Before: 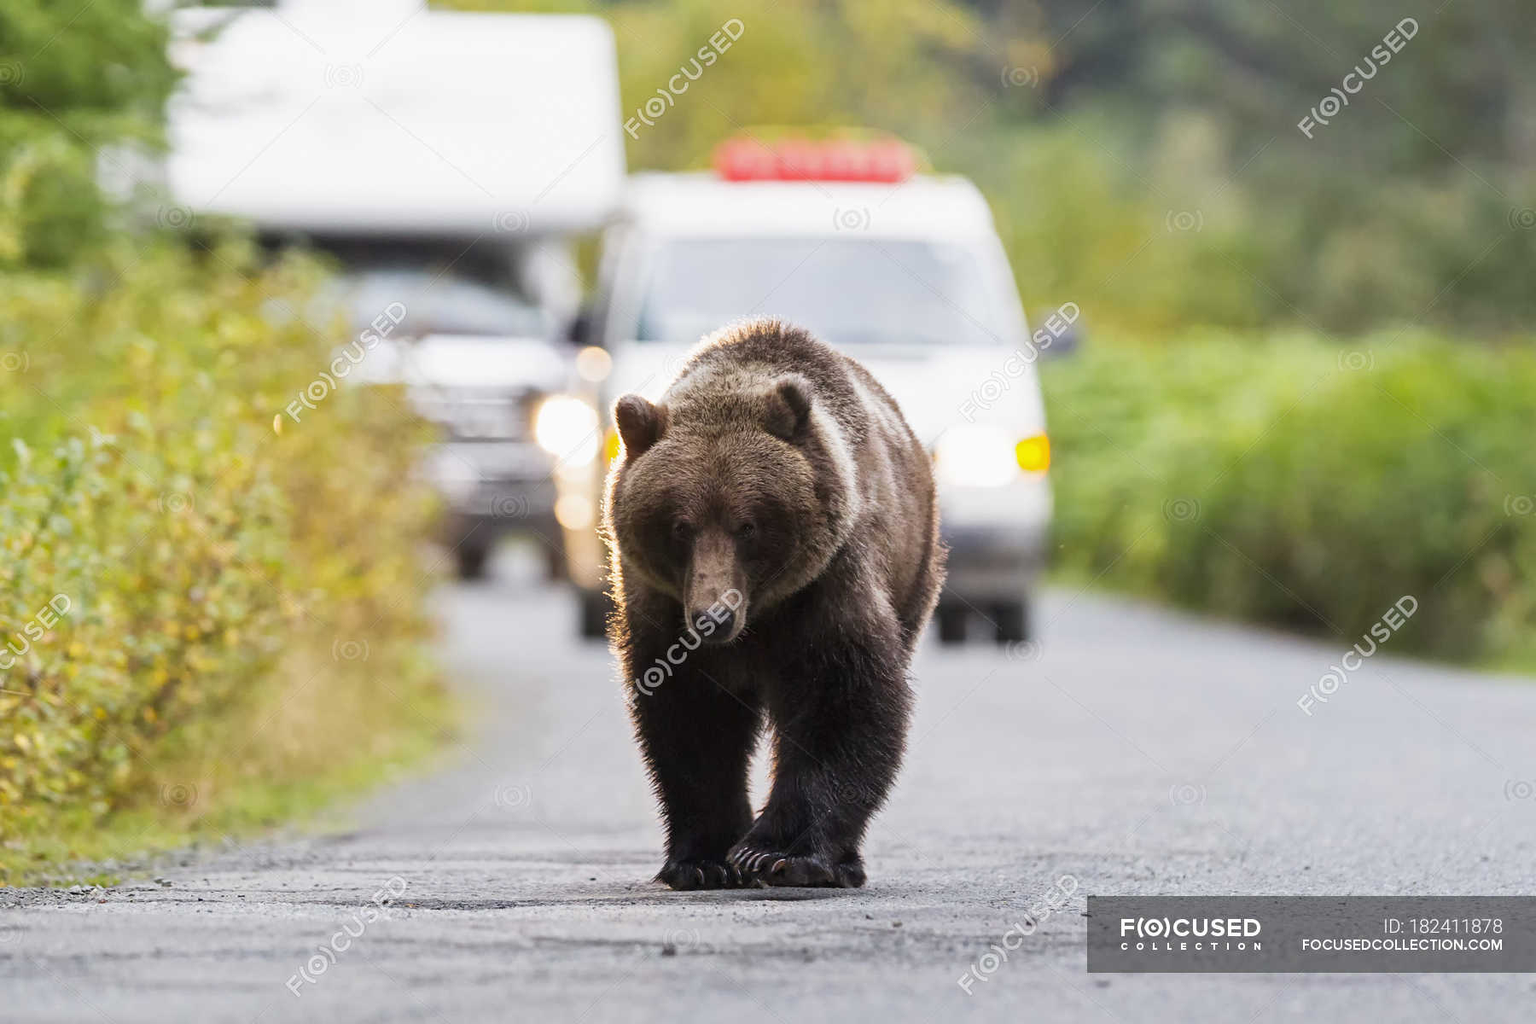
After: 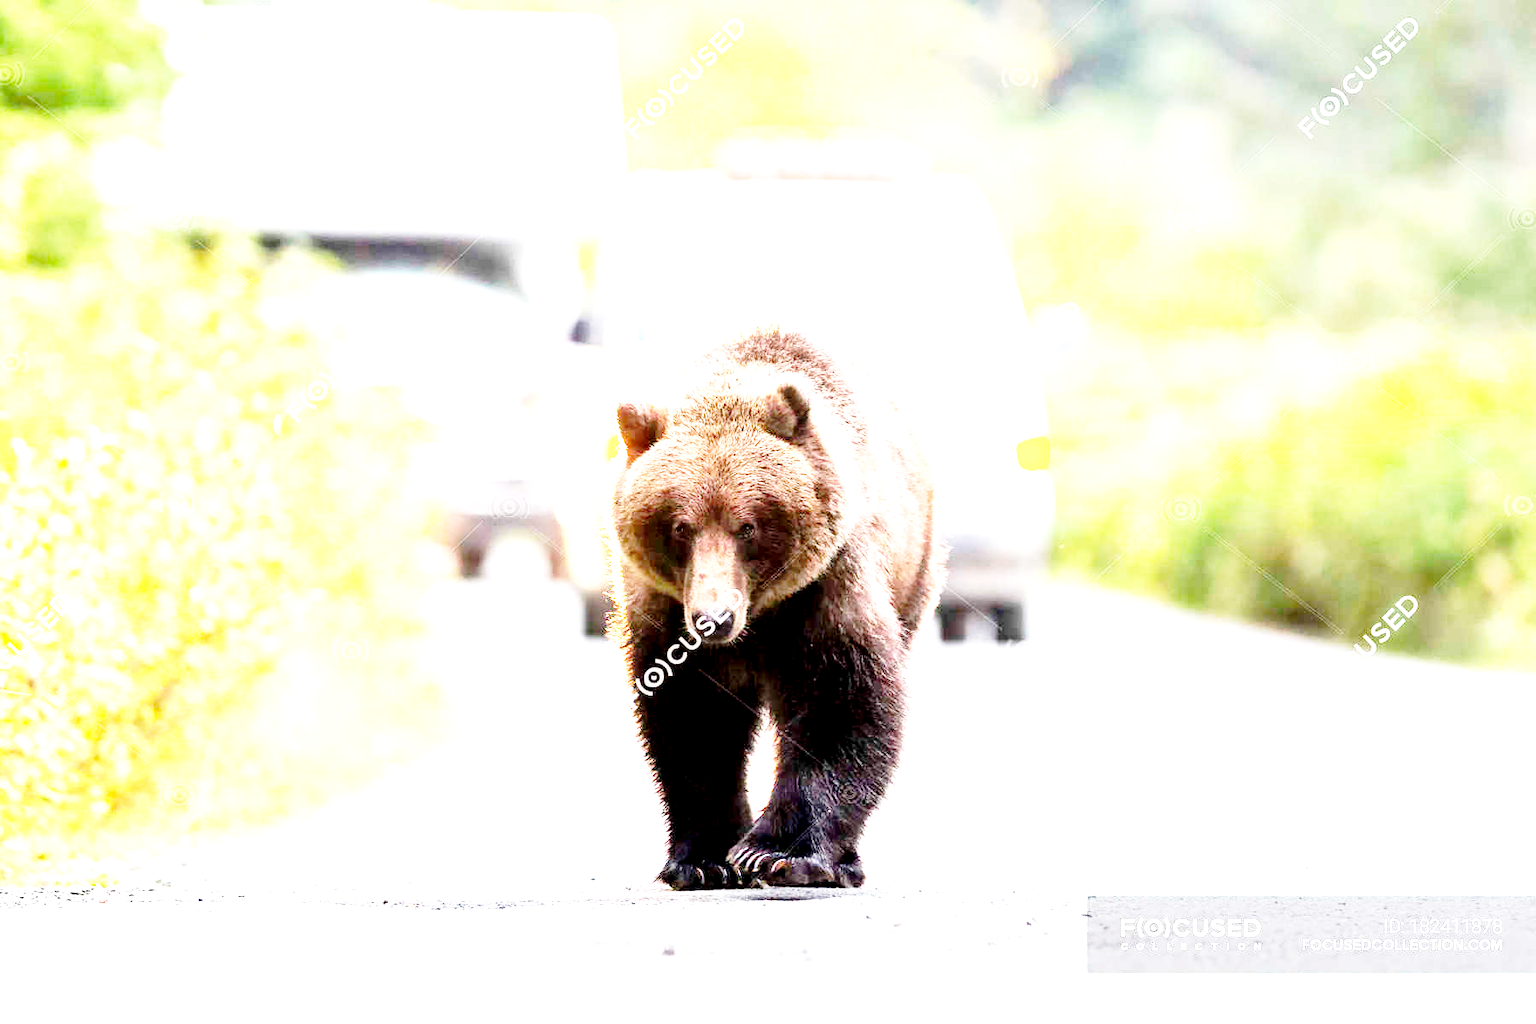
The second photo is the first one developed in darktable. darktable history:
exposure: black level correction 0.005, exposure 2.084 EV, compensate highlight preservation false
tone equalizer: on, module defaults
base curve: curves: ch0 [(0, 0) (0.028, 0.03) (0.121, 0.232) (0.46, 0.748) (0.859, 0.968) (1, 1)], preserve colors none
